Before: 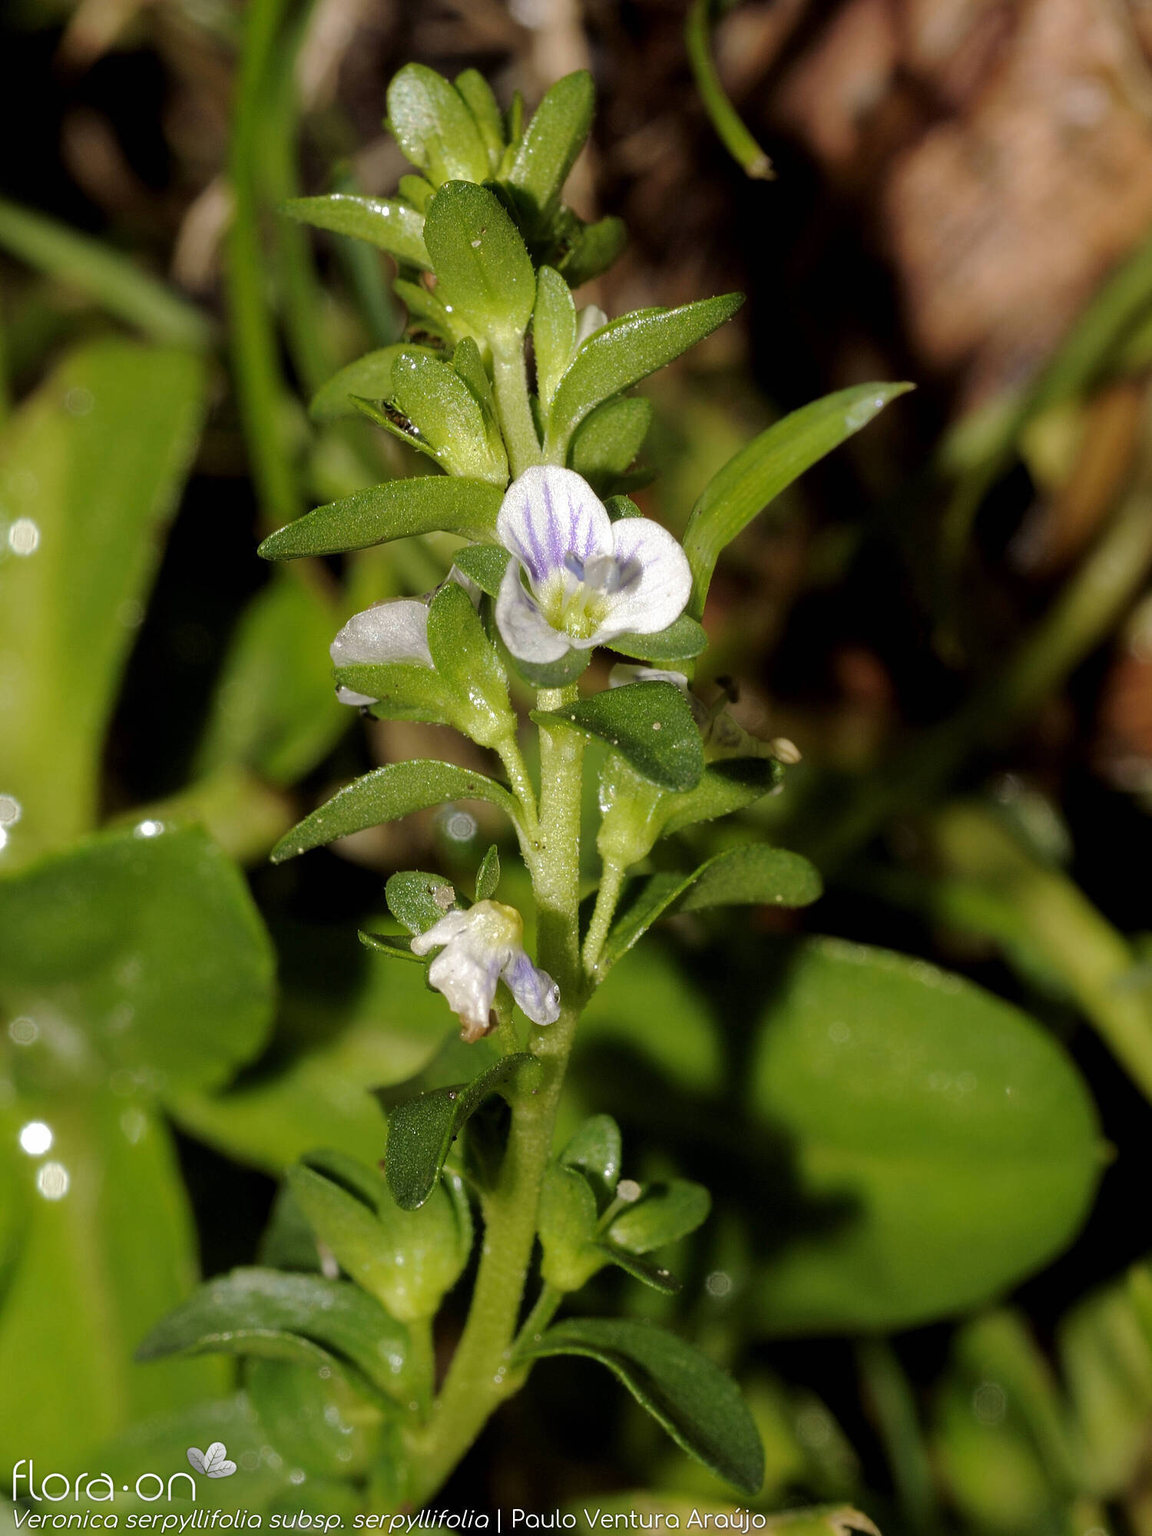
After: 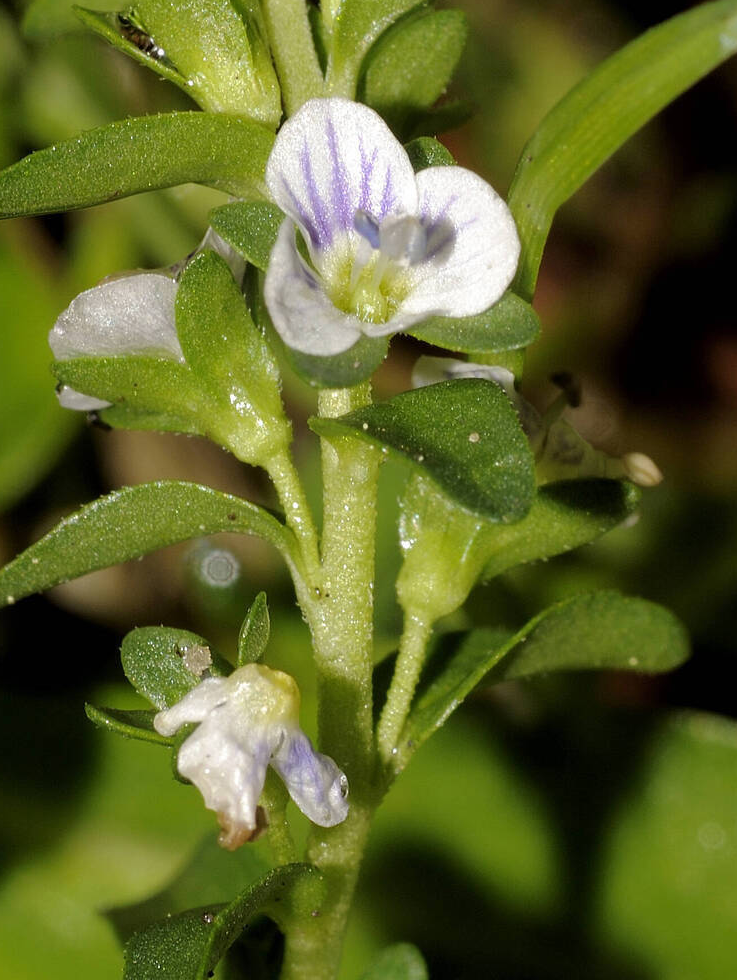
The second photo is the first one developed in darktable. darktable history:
crop: left 25.41%, top 25.4%, right 25.439%, bottom 25.57%
color zones: curves: ch0 [(0.068, 0.464) (0.25, 0.5) (0.48, 0.508) (0.75, 0.536) (0.886, 0.476) (0.967, 0.456)]; ch1 [(0.066, 0.456) (0.25, 0.5) (0.616, 0.508) (0.746, 0.56) (0.934, 0.444)]
